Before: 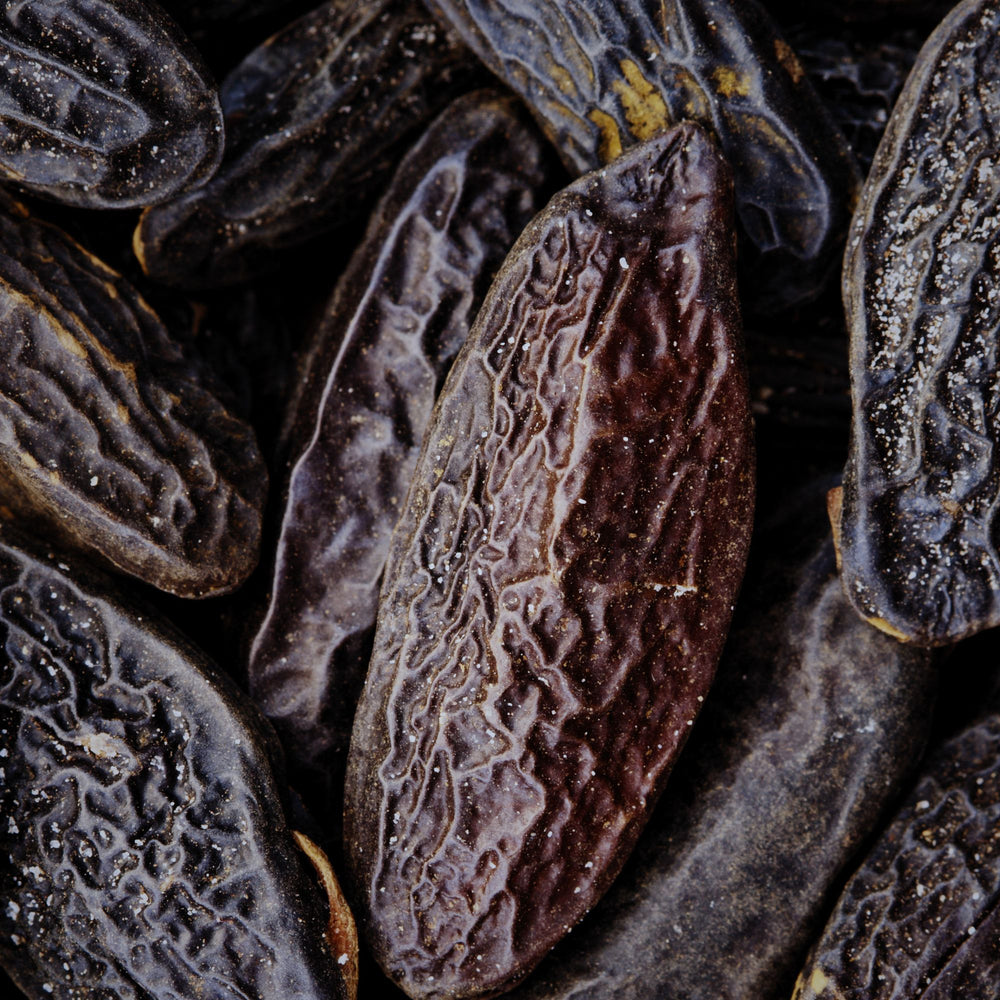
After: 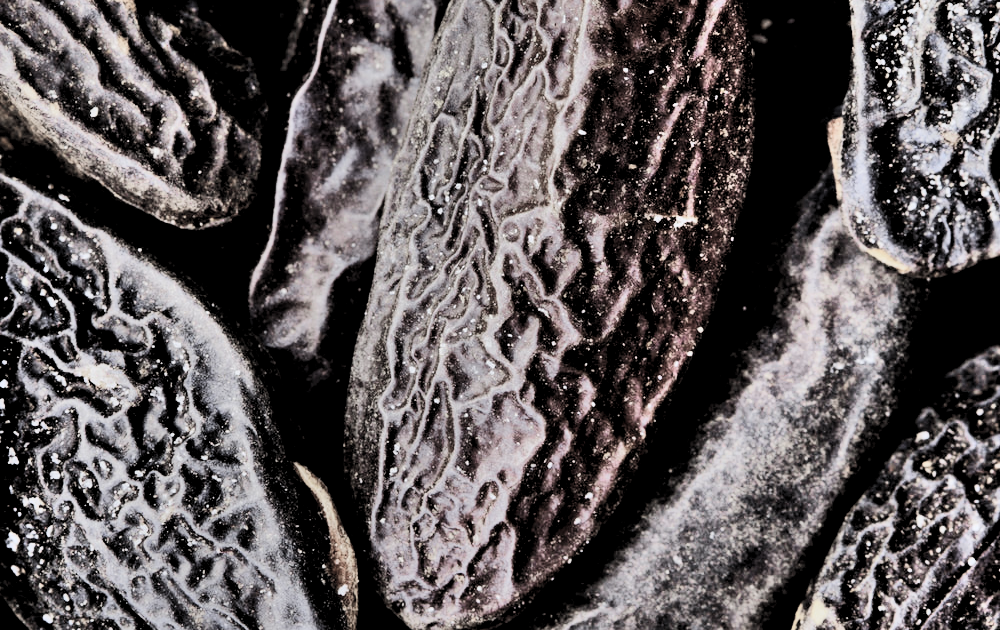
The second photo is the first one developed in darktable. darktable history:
crop and rotate: top 36.967%
shadows and highlights: shadows 76.06, highlights -60.6, soften with gaussian
levels: levels [0.052, 0.496, 0.908]
color zones: curves: ch1 [(0, 0.34) (0.143, 0.164) (0.286, 0.152) (0.429, 0.176) (0.571, 0.173) (0.714, 0.188) (0.857, 0.199) (1, 0.34)]
